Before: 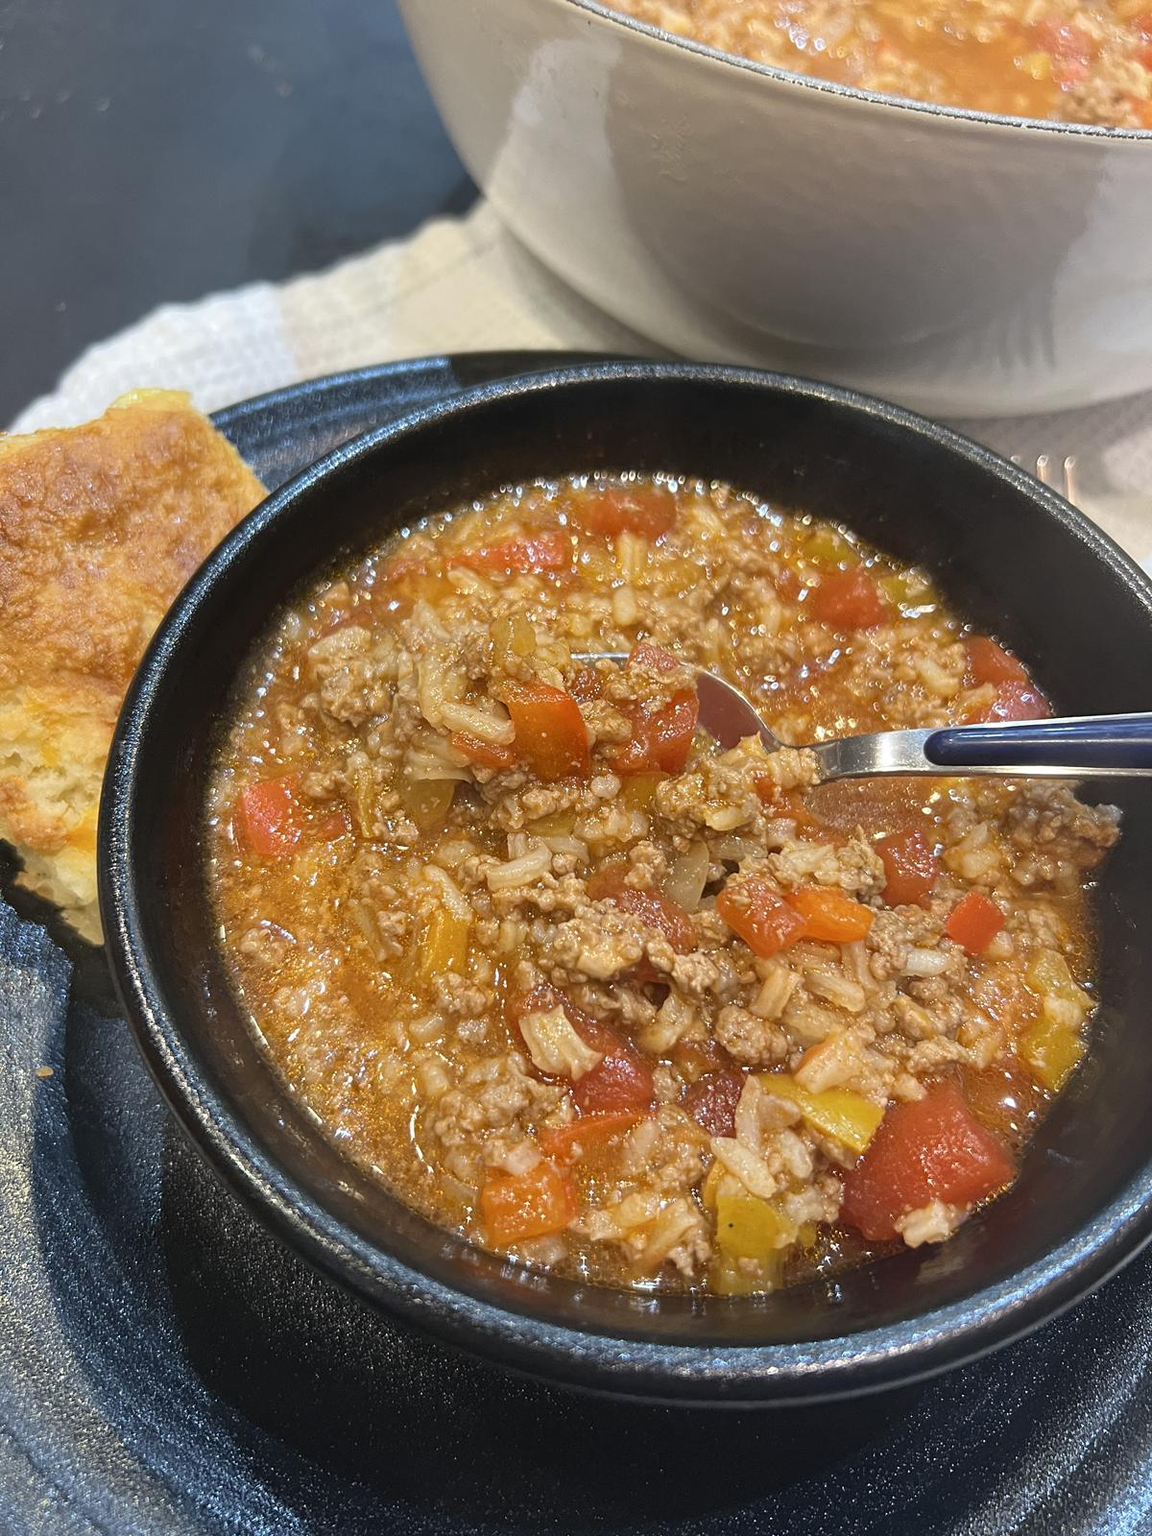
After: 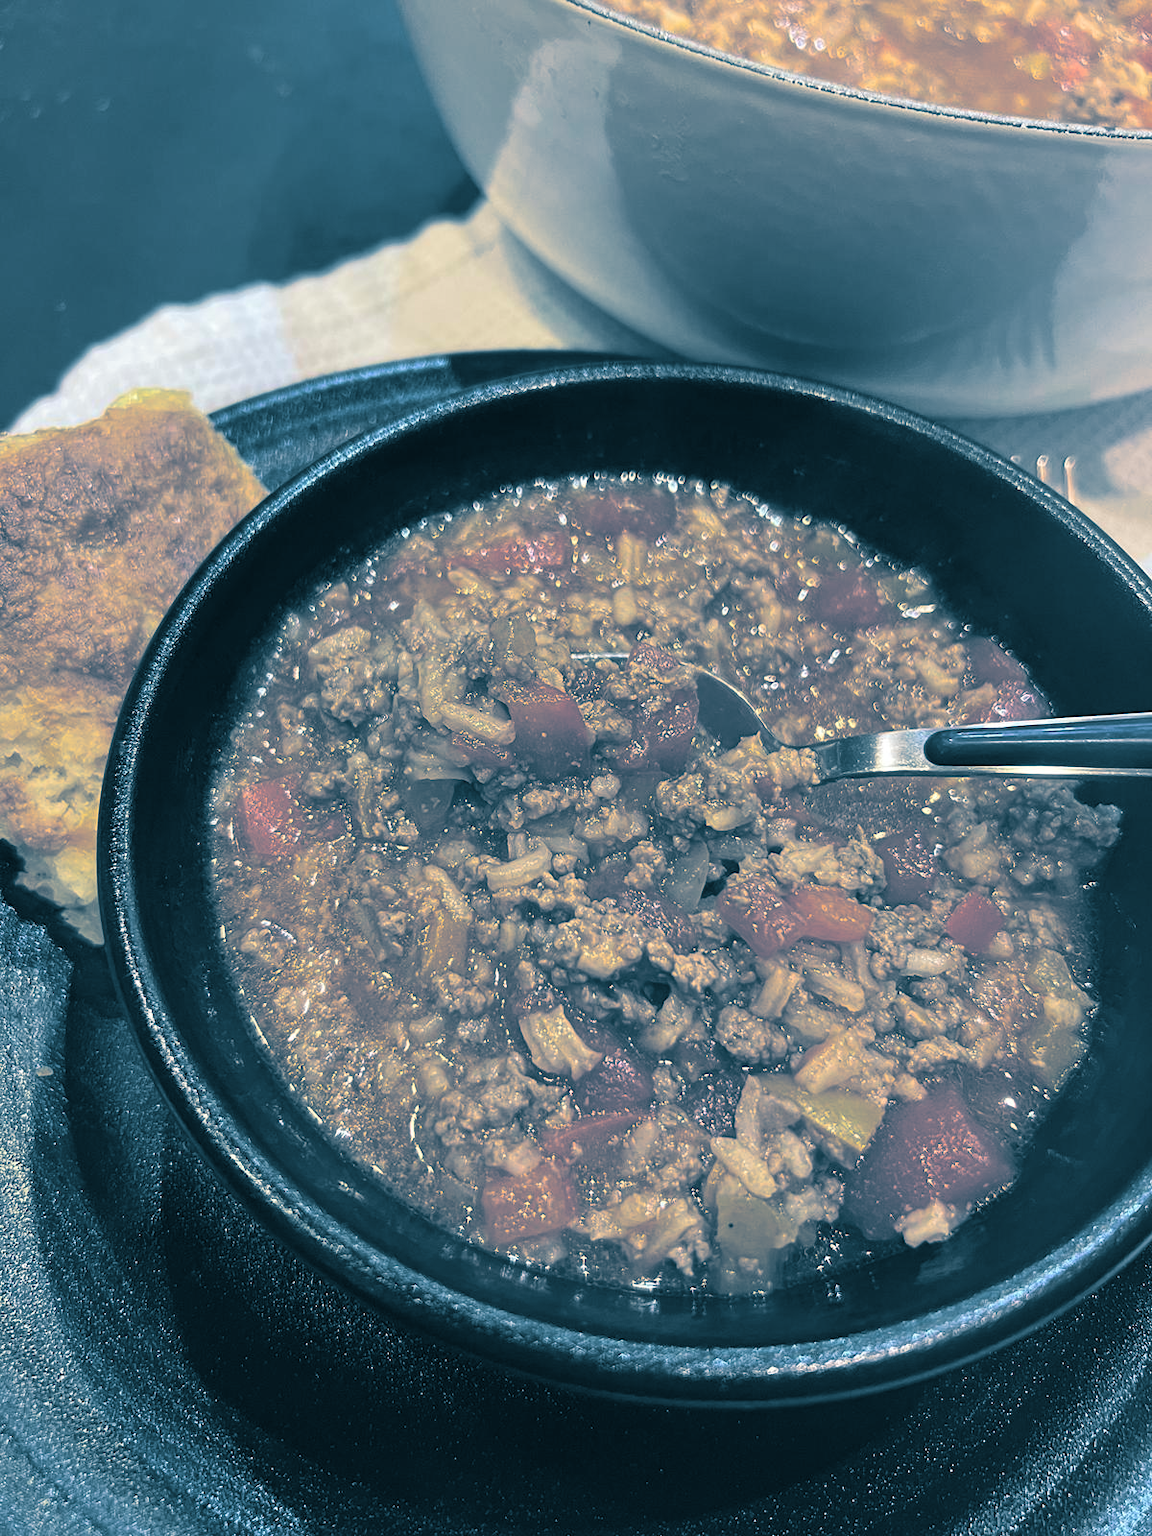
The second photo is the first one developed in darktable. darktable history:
exposure: black level correction 0, compensate exposure bias true, compensate highlight preservation false
split-toning: shadows › hue 212.4°, balance -70
